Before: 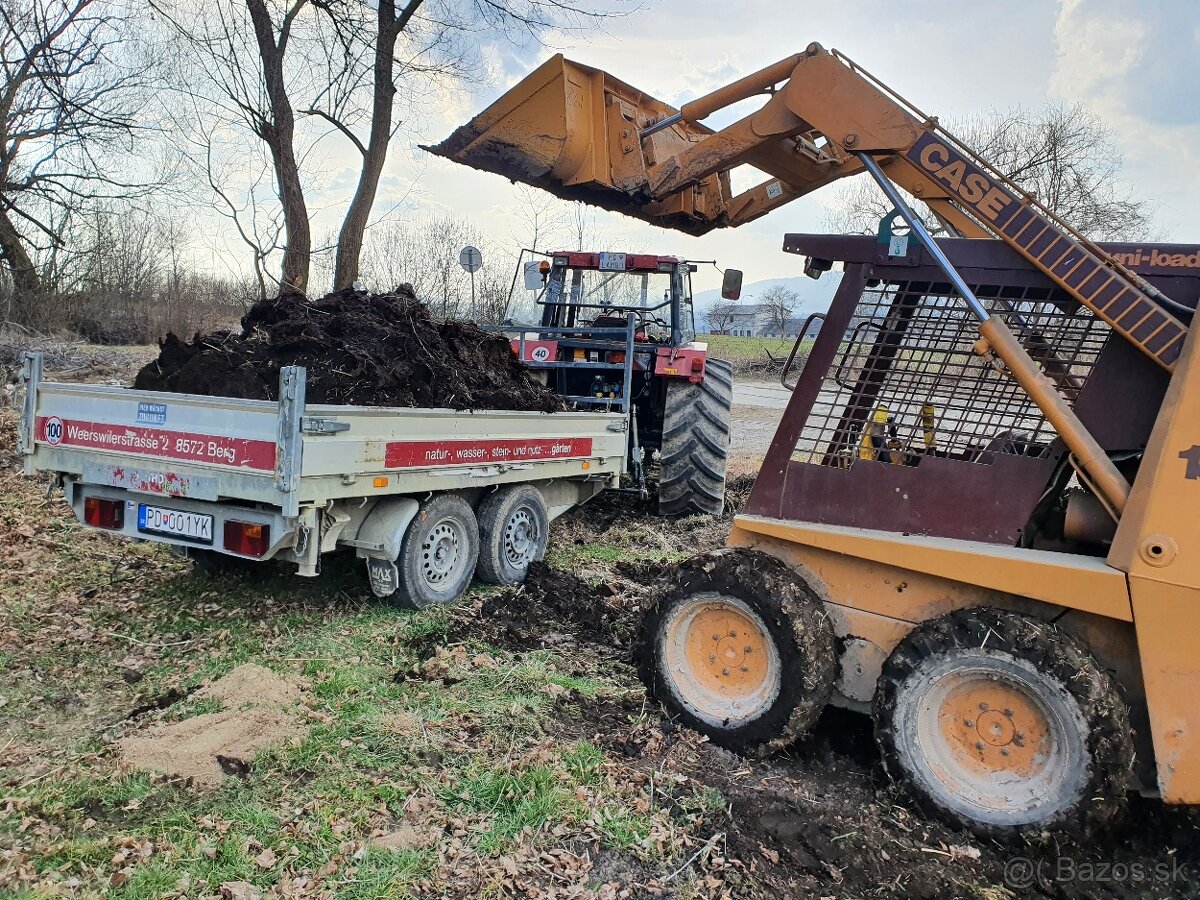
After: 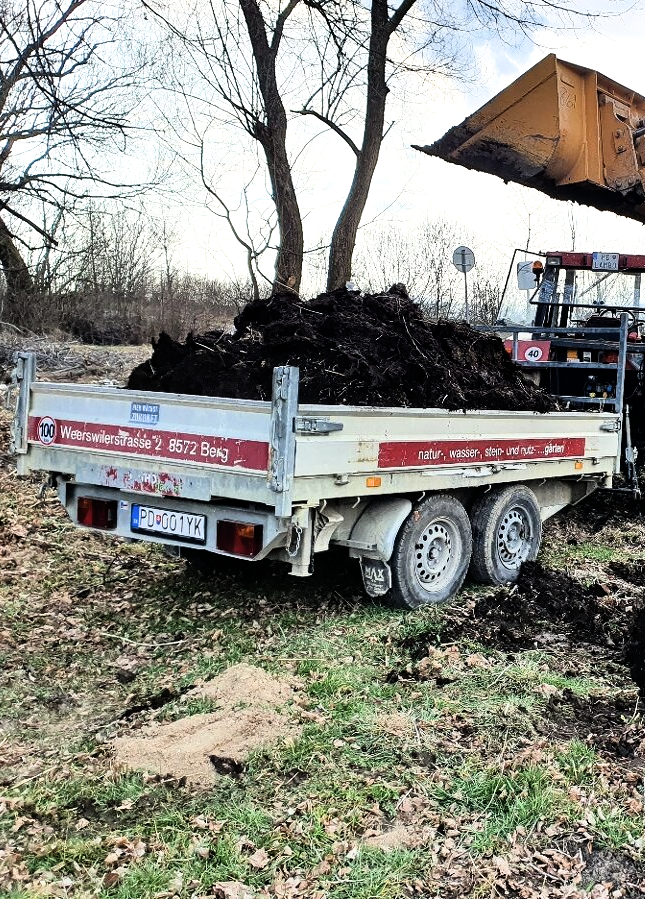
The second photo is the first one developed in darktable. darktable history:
crop: left 0.587%, right 45.588%, bottom 0.086%
exposure: compensate highlight preservation false
filmic rgb: white relative exposure 2.45 EV, hardness 6.33
tone equalizer: -8 EV -0.417 EV, -7 EV -0.389 EV, -6 EV -0.333 EV, -5 EV -0.222 EV, -3 EV 0.222 EV, -2 EV 0.333 EV, -1 EV 0.389 EV, +0 EV 0.417 EV, edges refinement/feathering 500, mask exposure compensation -1.57 EV, preserve details no
